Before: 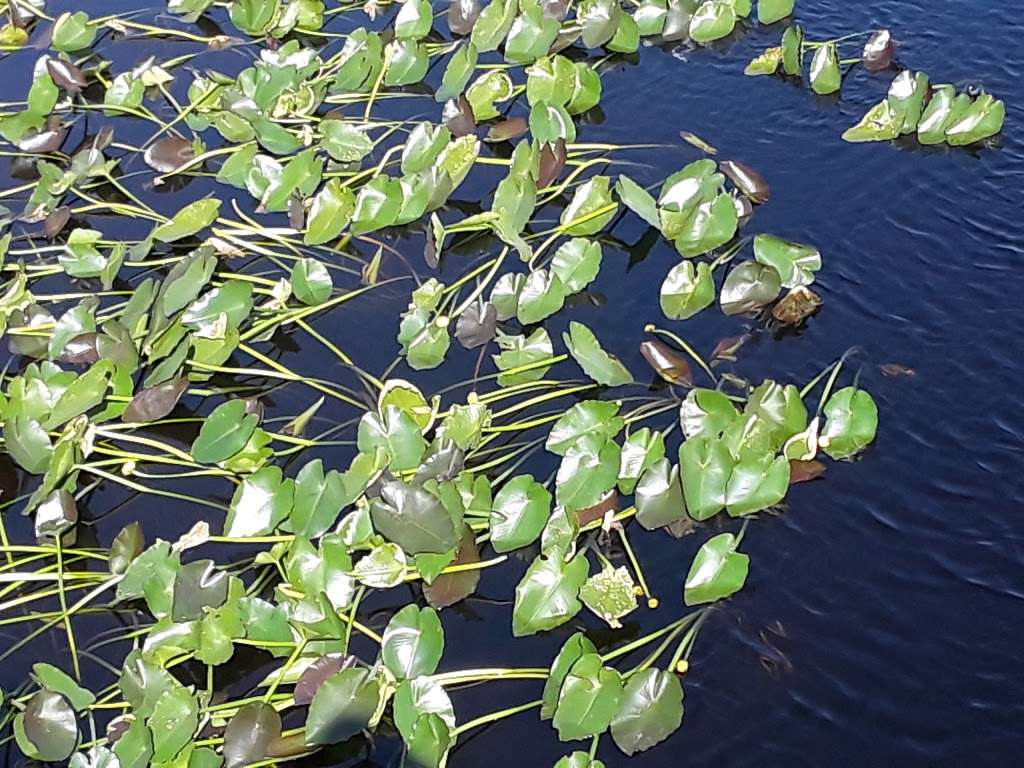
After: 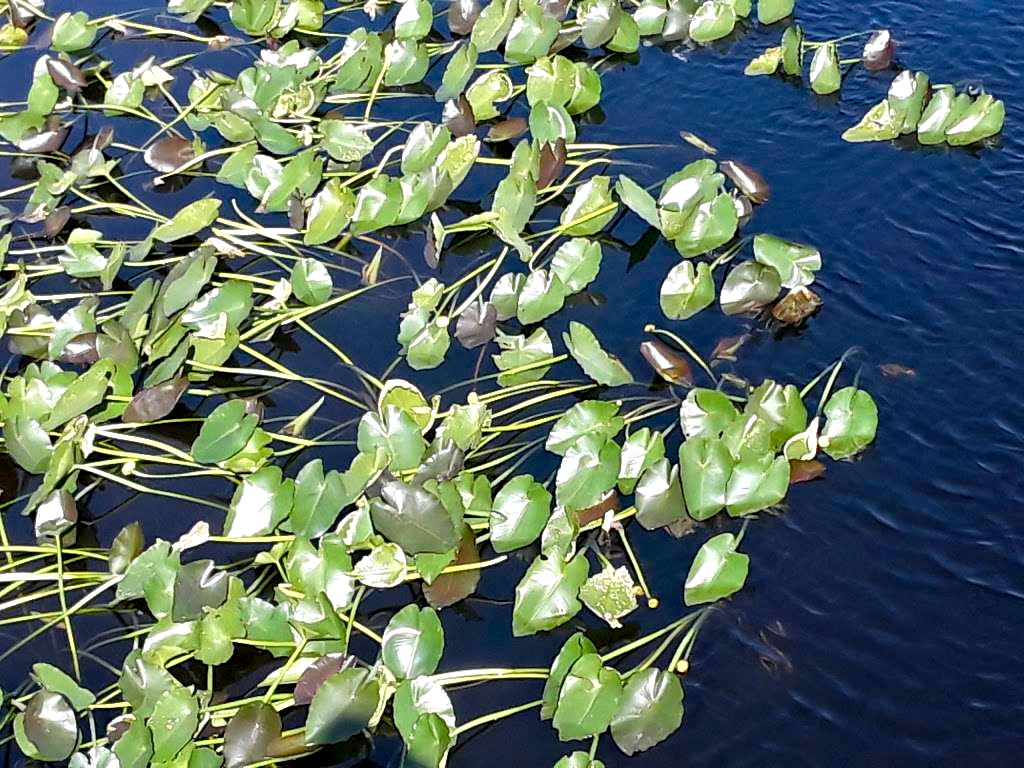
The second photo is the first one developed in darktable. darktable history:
contrast brightness saturation: saturation -0.049
contrast equalizer: octaves 7, y [[0.514, 0.573, 0.581, 0.508, 0.5, 0.5], [0.5 ×6], [0.5 ×6], [0 ×6], [0 ×6]]
color balance rgb: shadows lift › chroma 2.054%, shadows lift › hue 136.56°, power › hue 329.89°, perceptual saturation grading › global saturation 14.211%, perceptual saturation grading › highlights -25.411%, perceptual saturation grading › shadows 29.884%, global vibrance 20%
